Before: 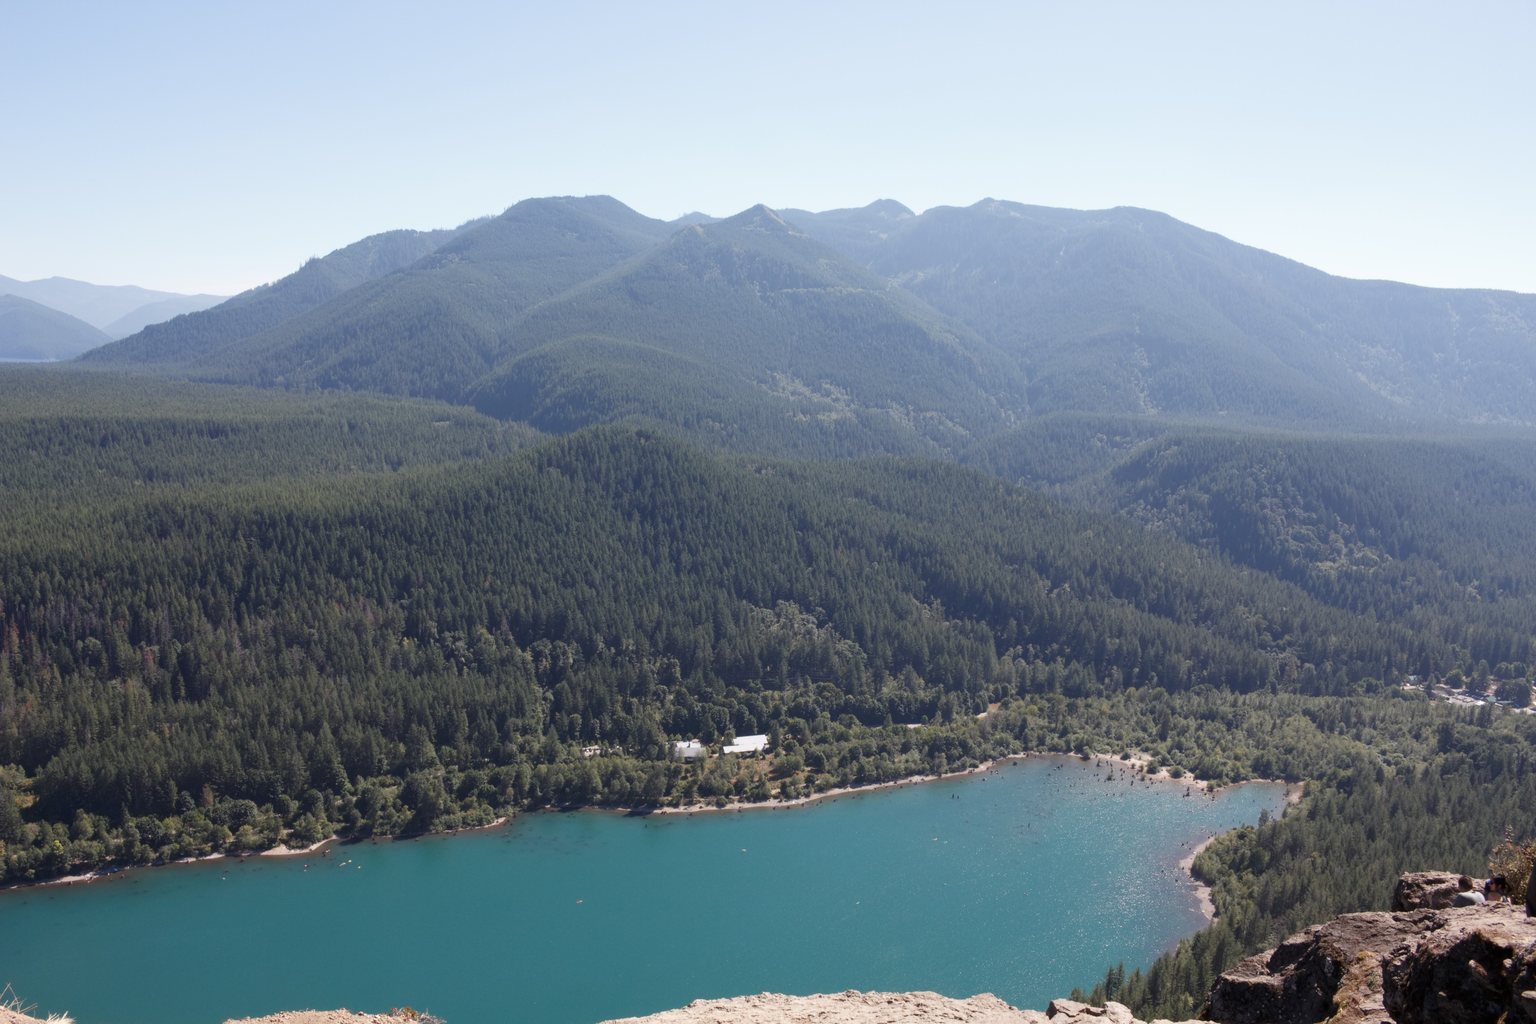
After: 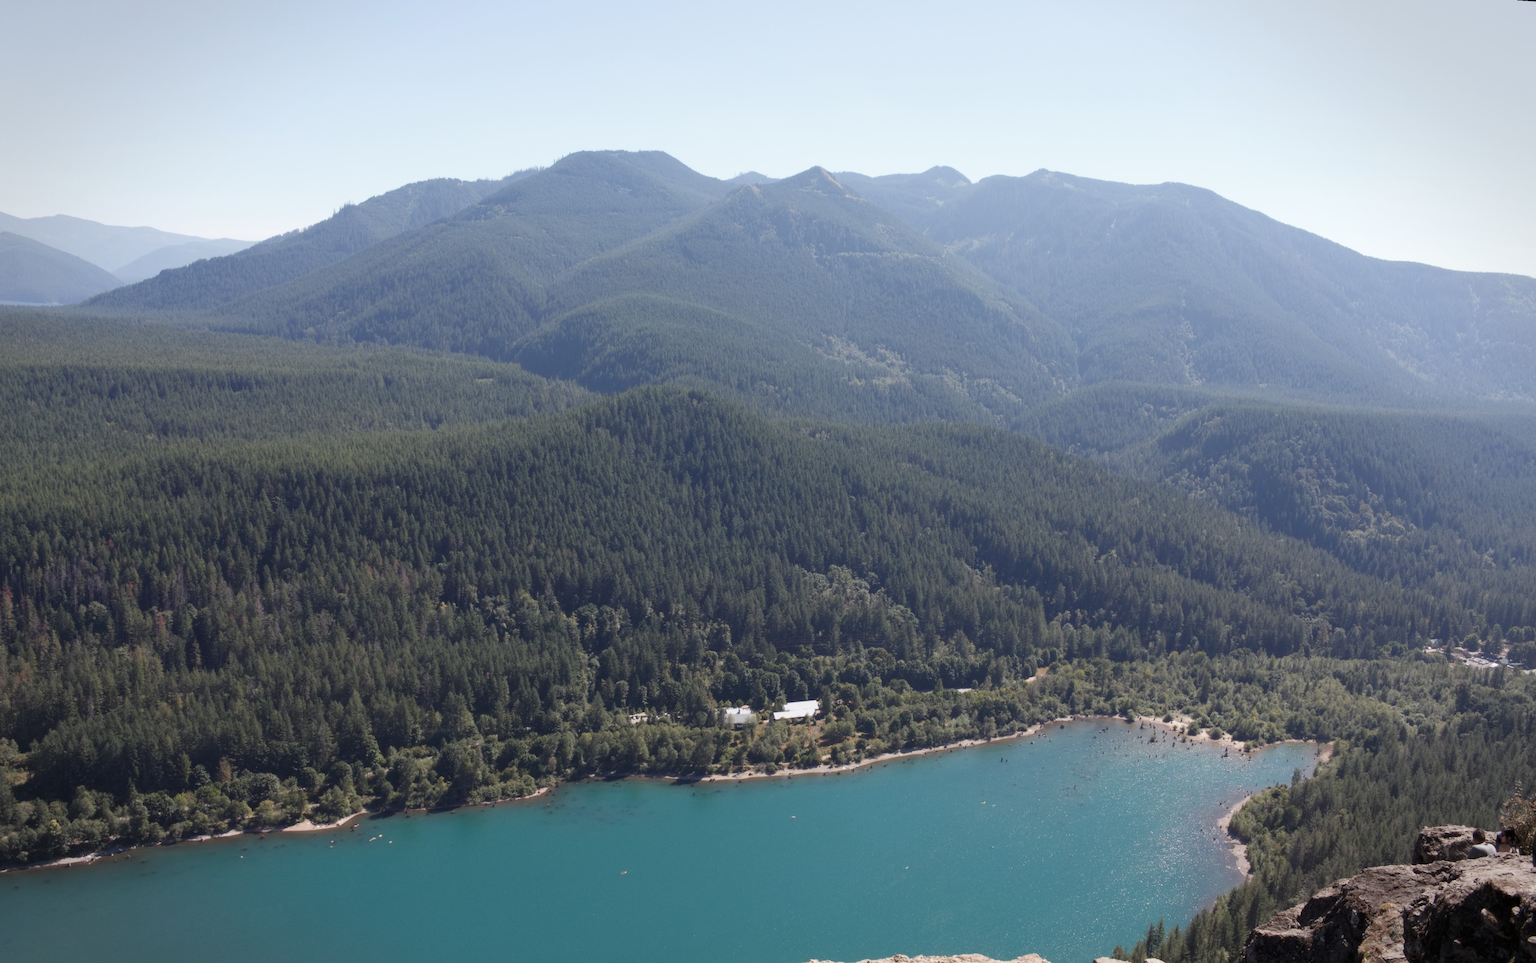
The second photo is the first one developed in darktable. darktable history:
rotate and perspective: rotation 0.679°, lens shift (horizontal) 0.136, crop left 0.009, crop right 0.991, crop top 0.078, crop bottom 0.95
vignetting: fall-off start 91%, fall-off radius 39.39%, brightness -0.182, saturation -0.3, width/height ratio 1.219, shape 1.3, dithering 8-bit output, unbound false
